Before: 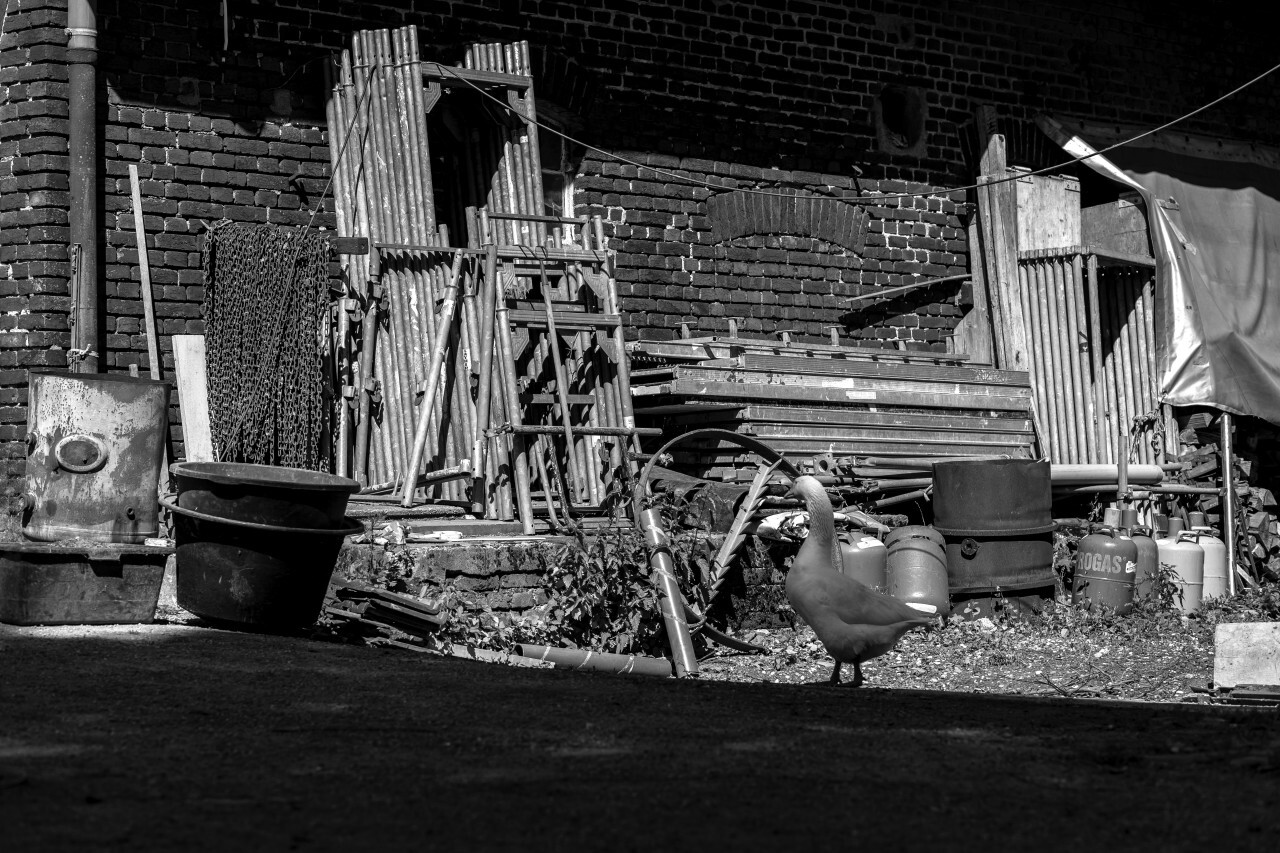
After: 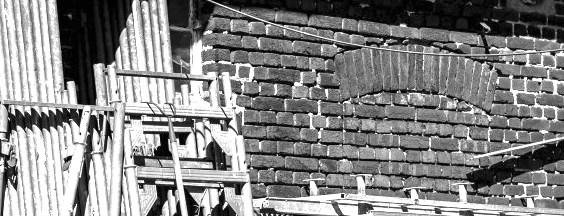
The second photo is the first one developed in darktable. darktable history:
exposure: black level correction 0, exposure 1.613 EV, compensate highlight preservation false
base curve: curves: ch0 [(0, 0) (0.297, 0.298) (1, 1)]
crop: left 29.104%, top 16.819%, right 26.763%, bottom 57.777%
